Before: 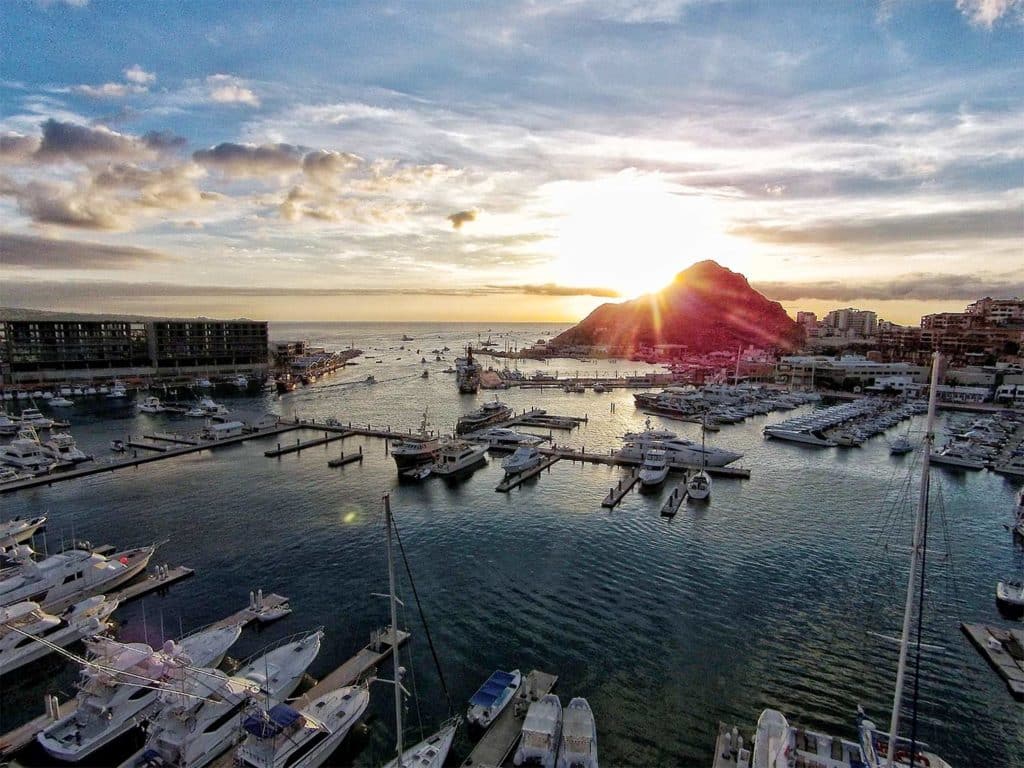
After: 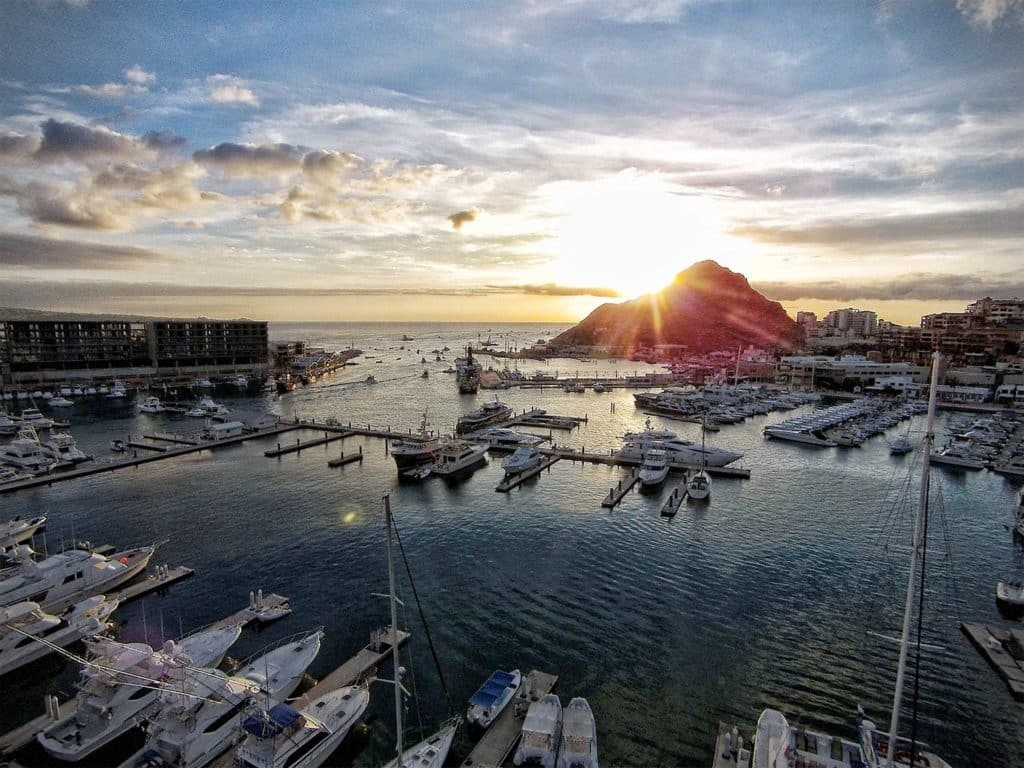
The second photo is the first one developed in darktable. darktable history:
color contrast: green-magenta contrast 0.81
vignetting: dithering 8-bit output, unbound false
